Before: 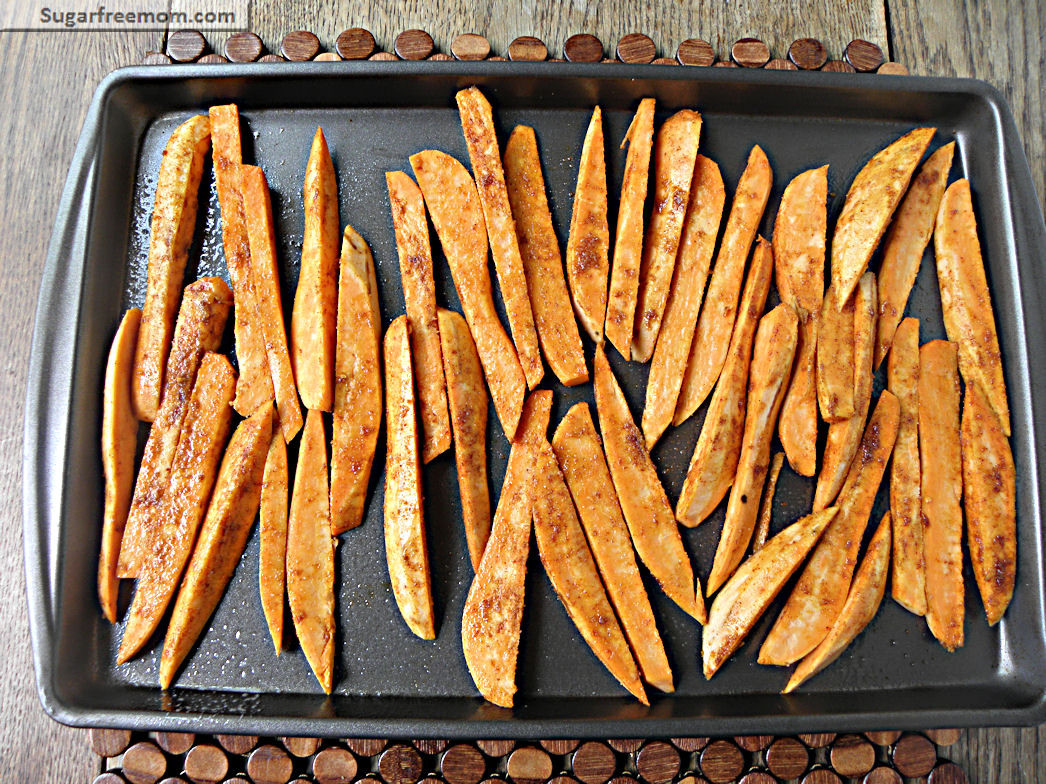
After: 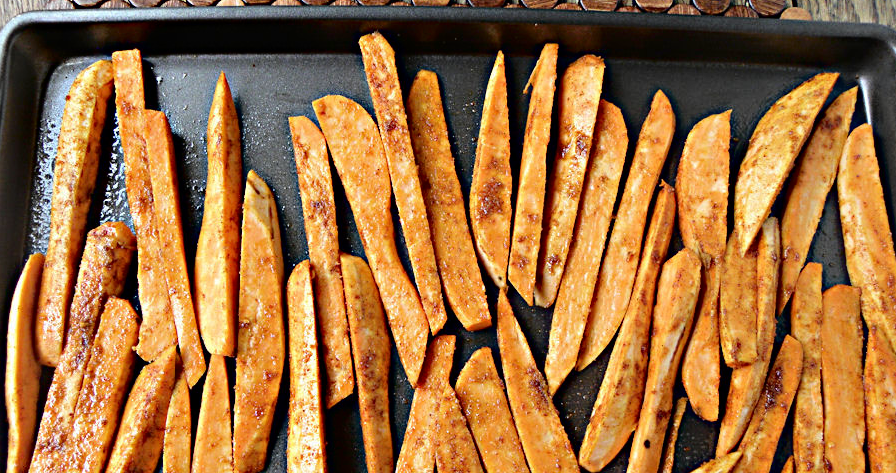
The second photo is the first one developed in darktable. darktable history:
crop and rotate: left 9.345%, top 7.22%, right 4.982%, bottom 32.331%
fill light: exposure -2 EV, width 8.6
